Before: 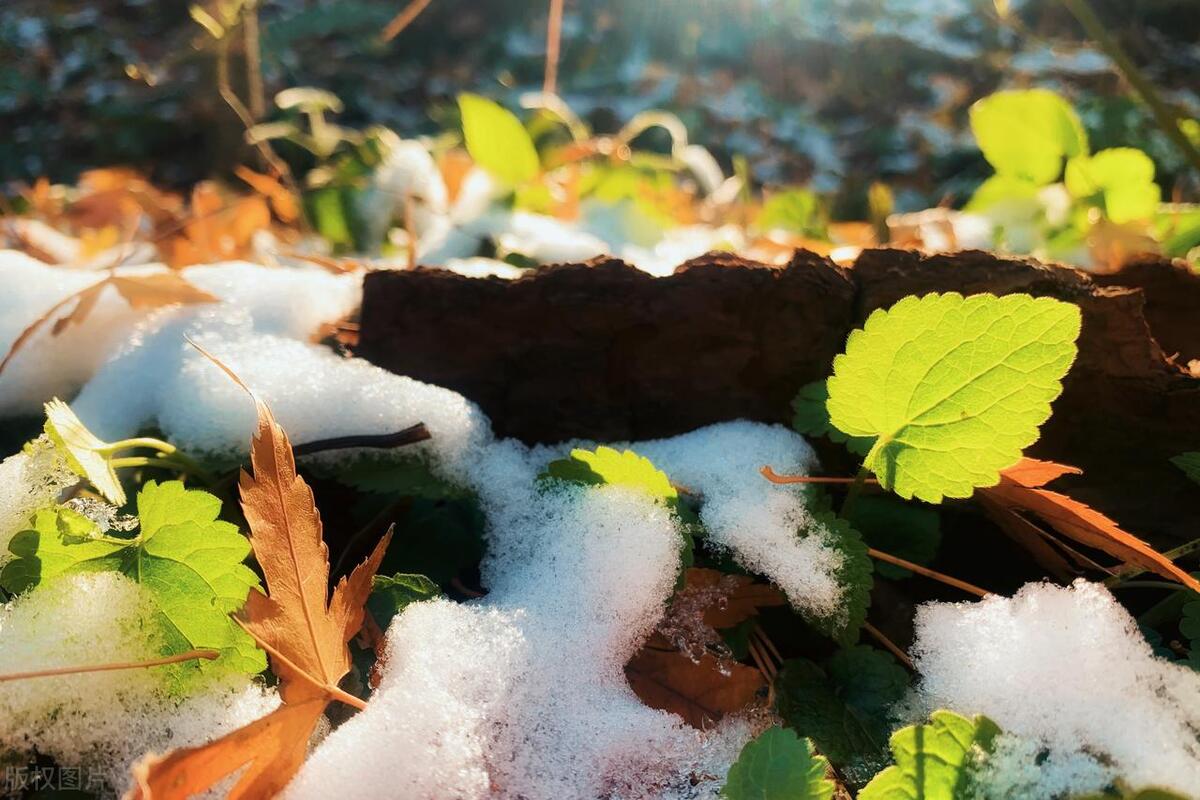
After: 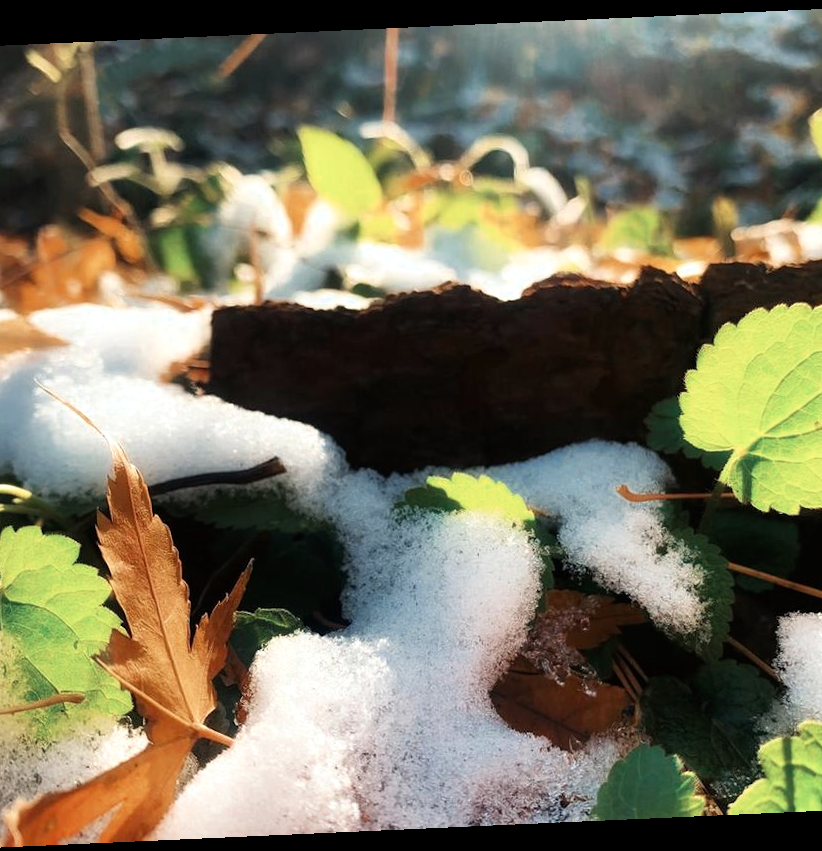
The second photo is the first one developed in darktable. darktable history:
rotate and perspective: rotation -2.56°, automatic cropping off
crop and rotate: left 13.342%, right 19.991%
color zones: curves: ch0 [(0, 0.5) (0.125, 0.4) (0.25, 0.5) (0.375, 0.4) (0.5, 0.4) (0.625, 0.35) (0.75, 0.35) (0.875, 0.5)]; ch1 [(0, 0.35) (0.125, 0.45) (0.25, 0.35) (0.375, 0.35) (0.5, 0.35) (0.625, 0.35) (0.75, 0.45) (0.875, 0.35)]; ch2 [(0, 0.6) (0.125, 0.5) (0.25, 0.5) (0.375, 0.6) (0.5, 0.6) (0.625, 0.5) (0.75, 0.5) (0.875, 0.5)]
exposure: exposure 0.236 EV, compensate highlight preservation false
rgb curve: curves: ch0 [(0, 0) (0.078, 0.051) (0.929, 0.956) (1, 1)], compensate middle gray true
